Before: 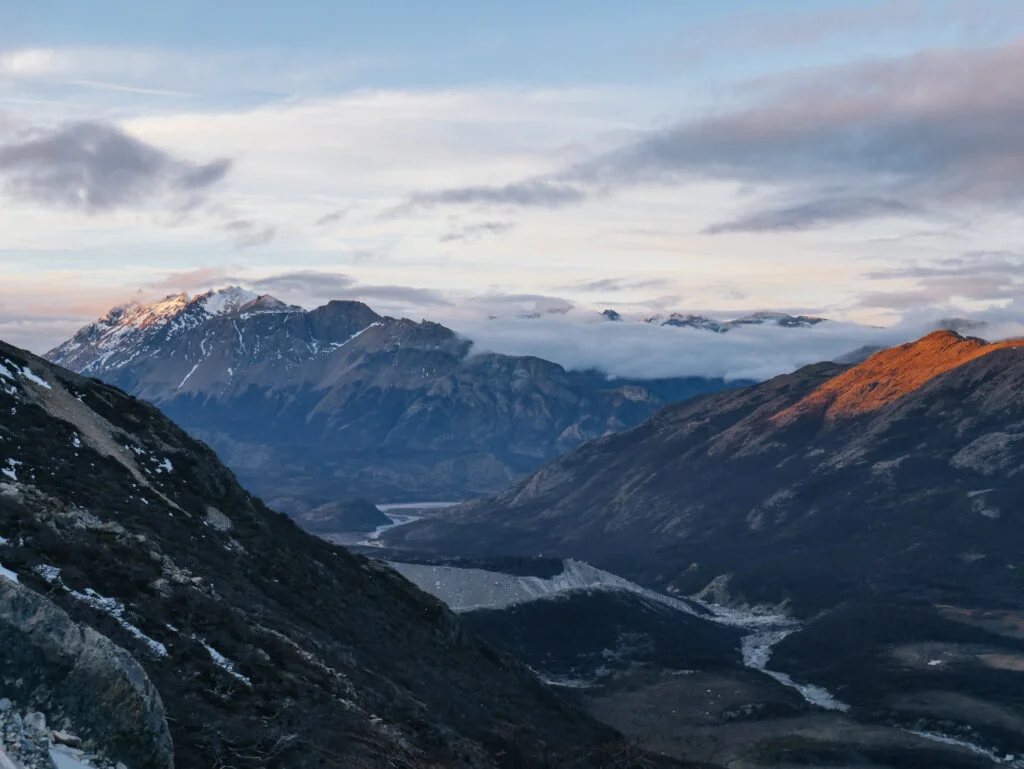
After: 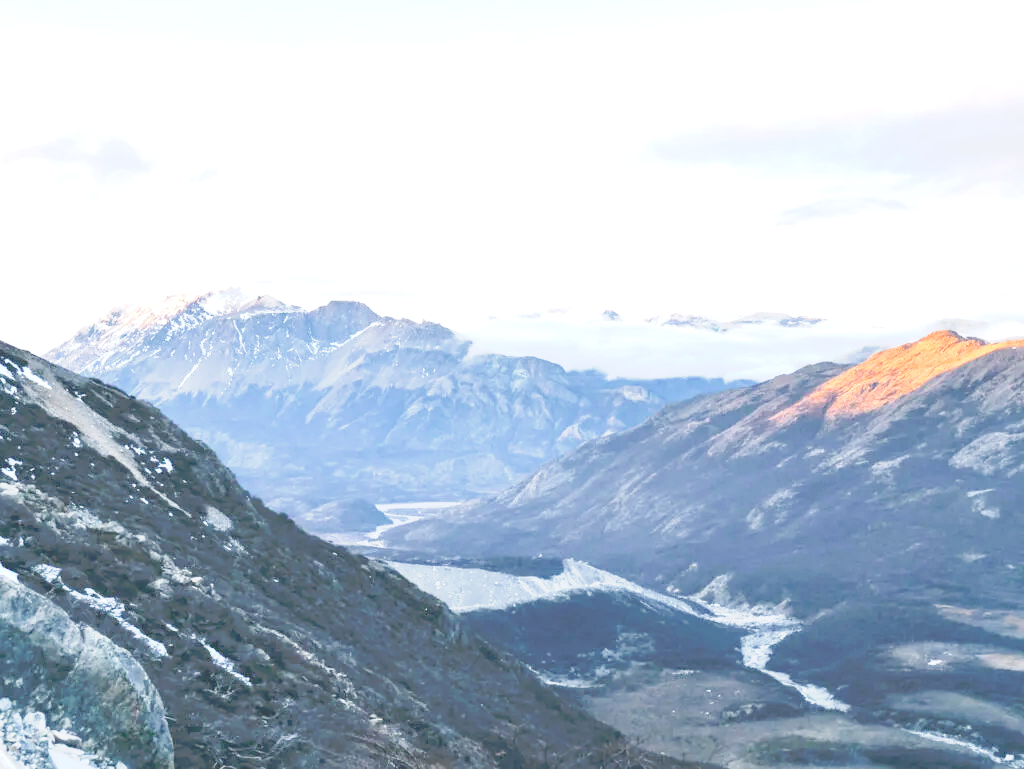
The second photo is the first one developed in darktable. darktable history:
exposure: black level correction 0, exposure 1.472 EV, compensate highlight preservation false
tone curve: curves: ch0 [(0, 0) (0.003, 0.195) (0.011, 0.161) (0.025, 0.21) (0.044, 0.24) (0.069, 0.254) (0.1, 0.283) (0.136, 0.347) (0.177, 0.412) (0.224, 0.455) (0.277, 0.531) (0.335, 0.606) (0.399, 0.679) (0.468, 0.748) (0.543, 0.814) (0.623, 0.876) (0.709, 0.927) (0.801, 0.949) (0.898, 0.962) (1, 1)], preserve colors none
